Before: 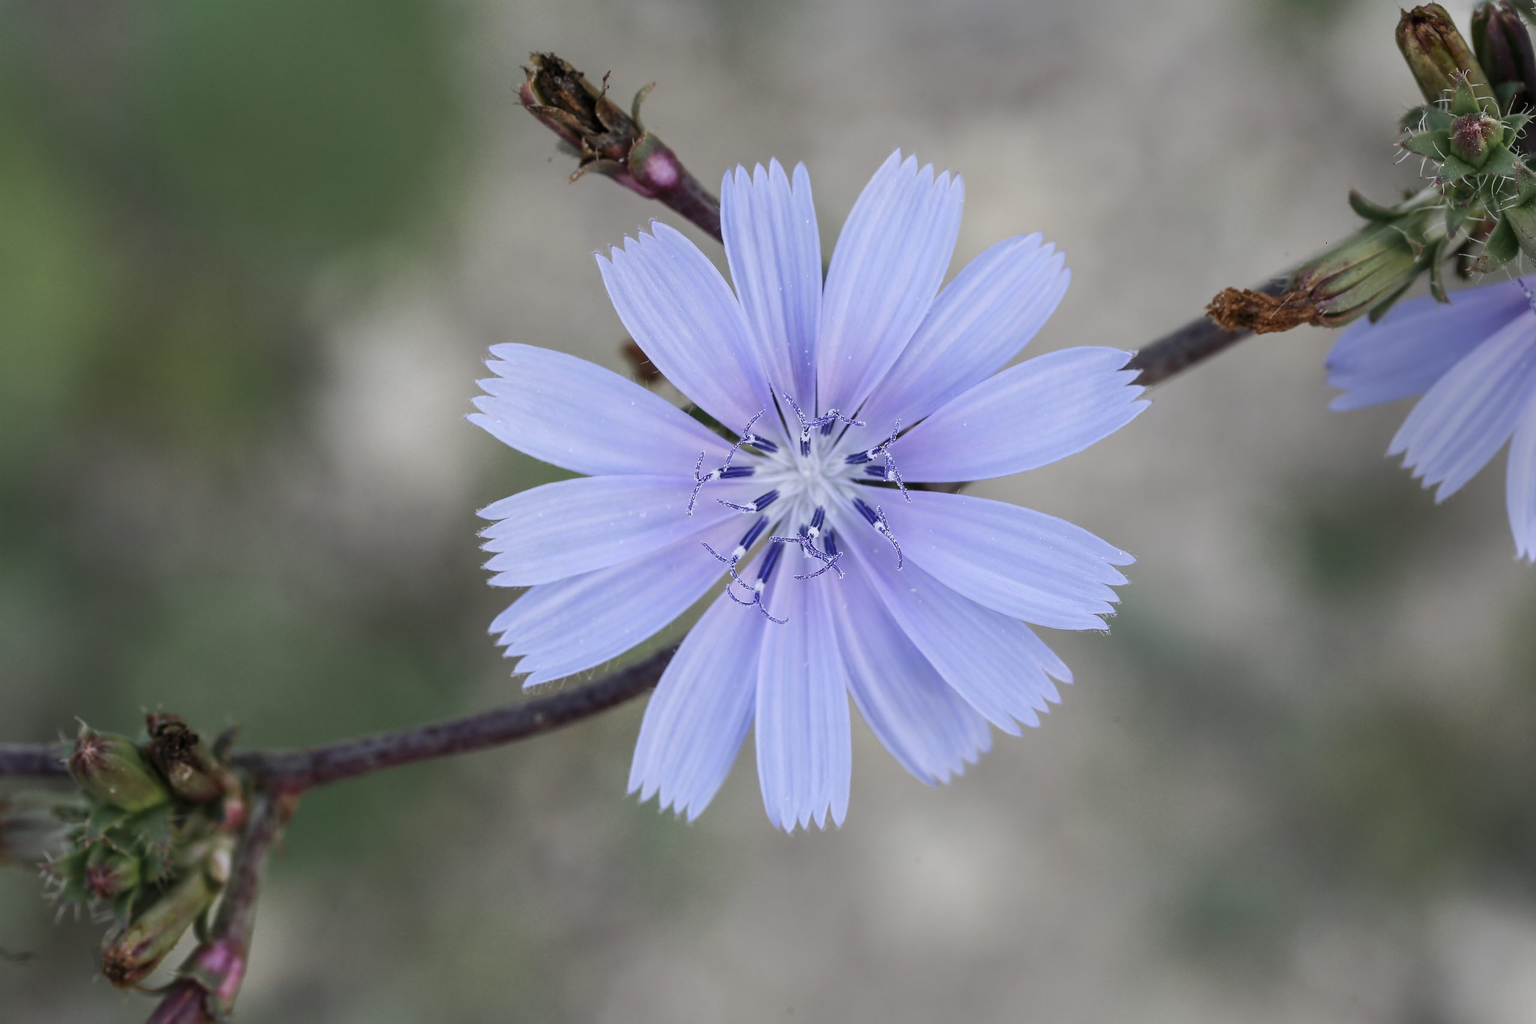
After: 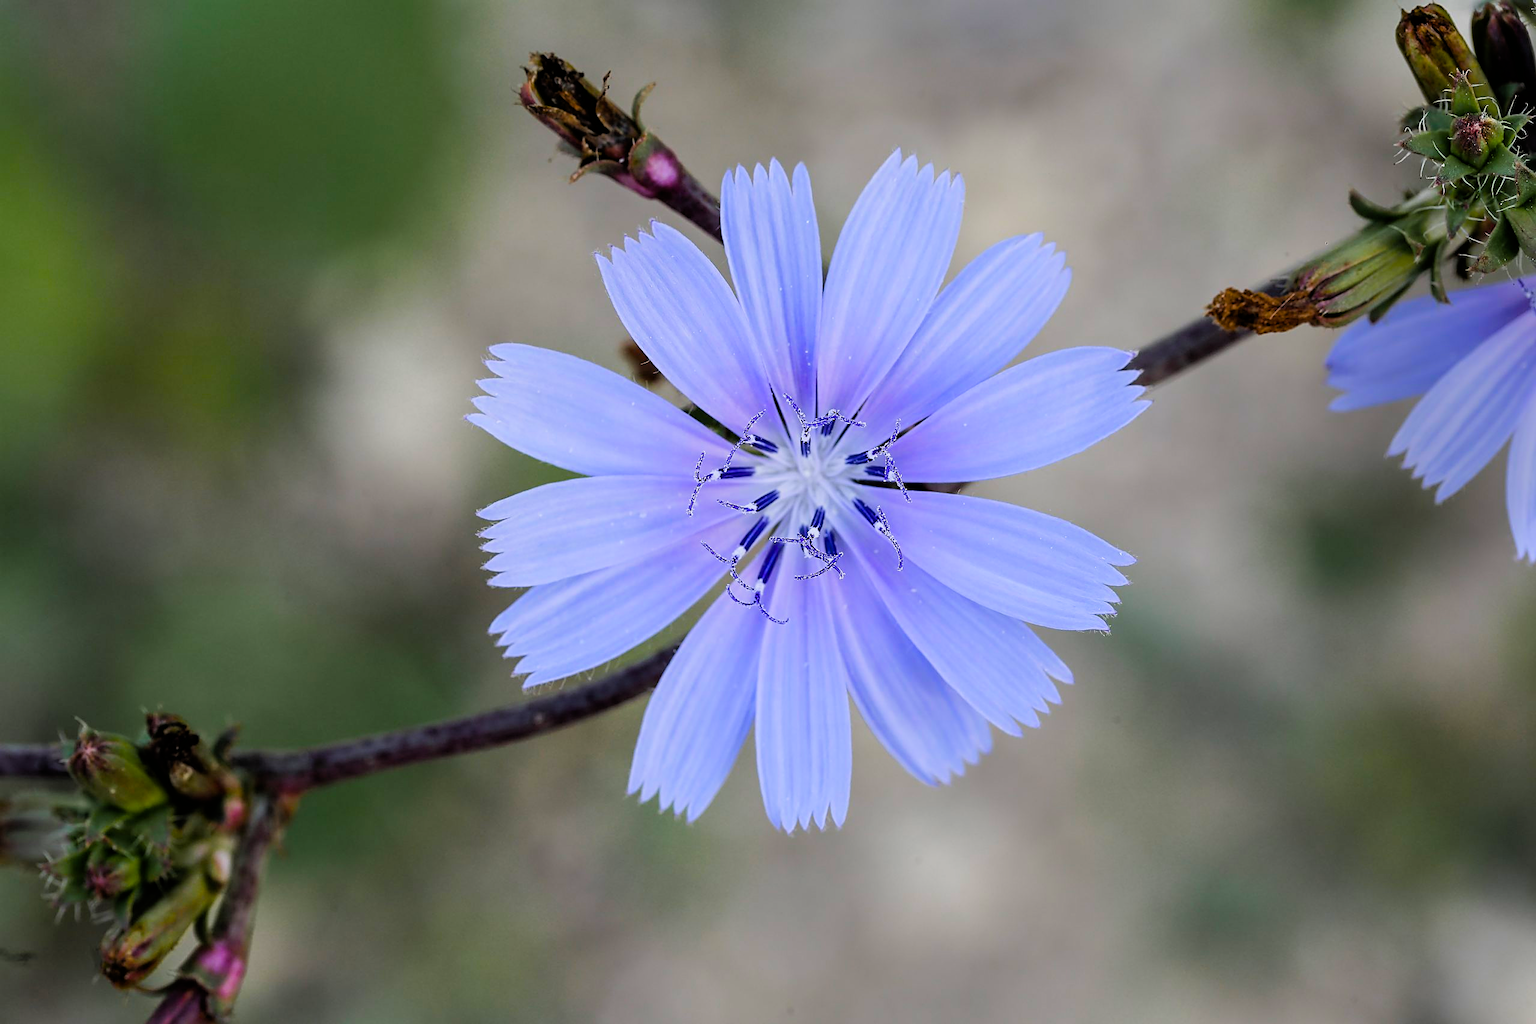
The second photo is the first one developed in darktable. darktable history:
color balance rgb: linear chroma grading › global chroma 23.15%, perceptual saturation grading › global saturation 28.7%, perceptual saturation grading › mid-tones 12.04%, perceptual saturation grading › shadows 10.19%, global vibrance 22.22%
filmic rgb: black relative exposure -4.93 EV, white relative exposure 2.84 EV, hardness 3.72
sharpen: on, module defaults
